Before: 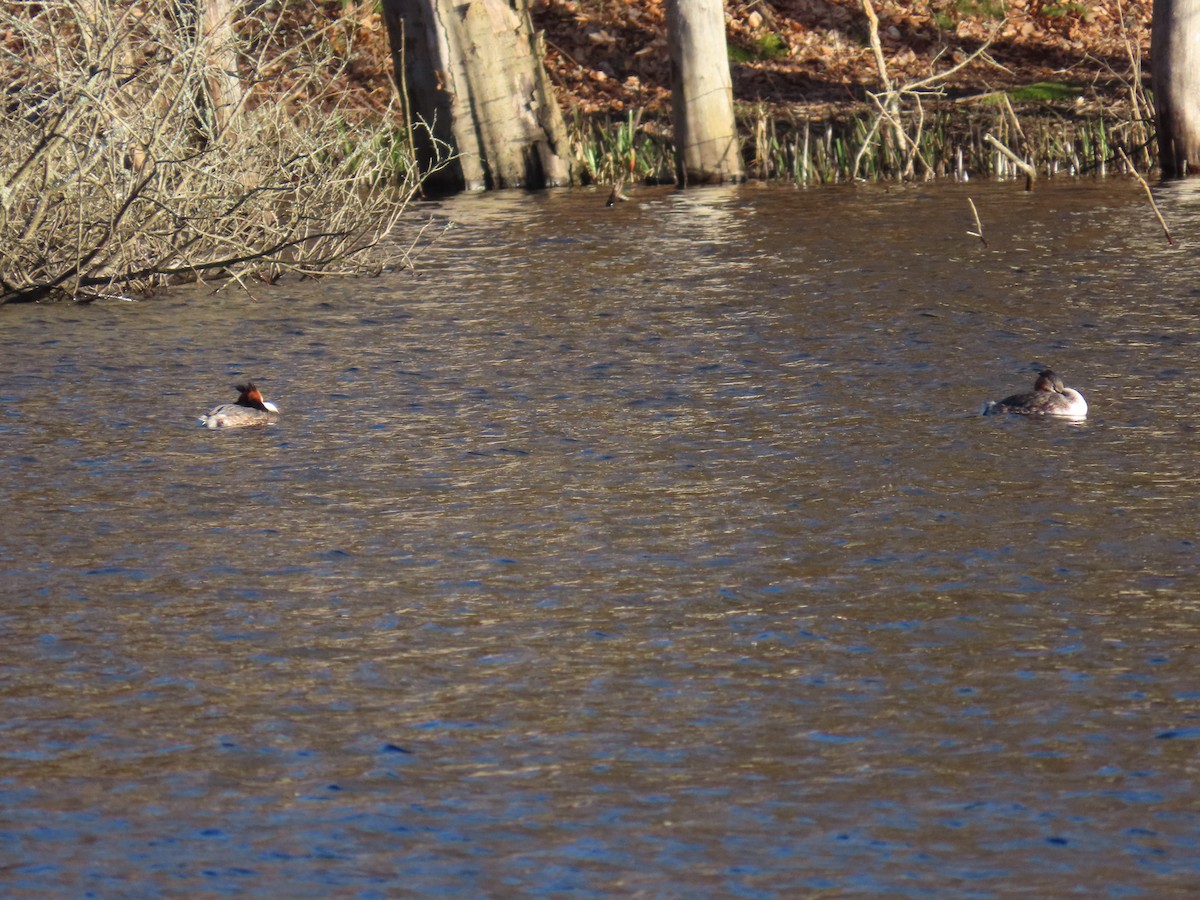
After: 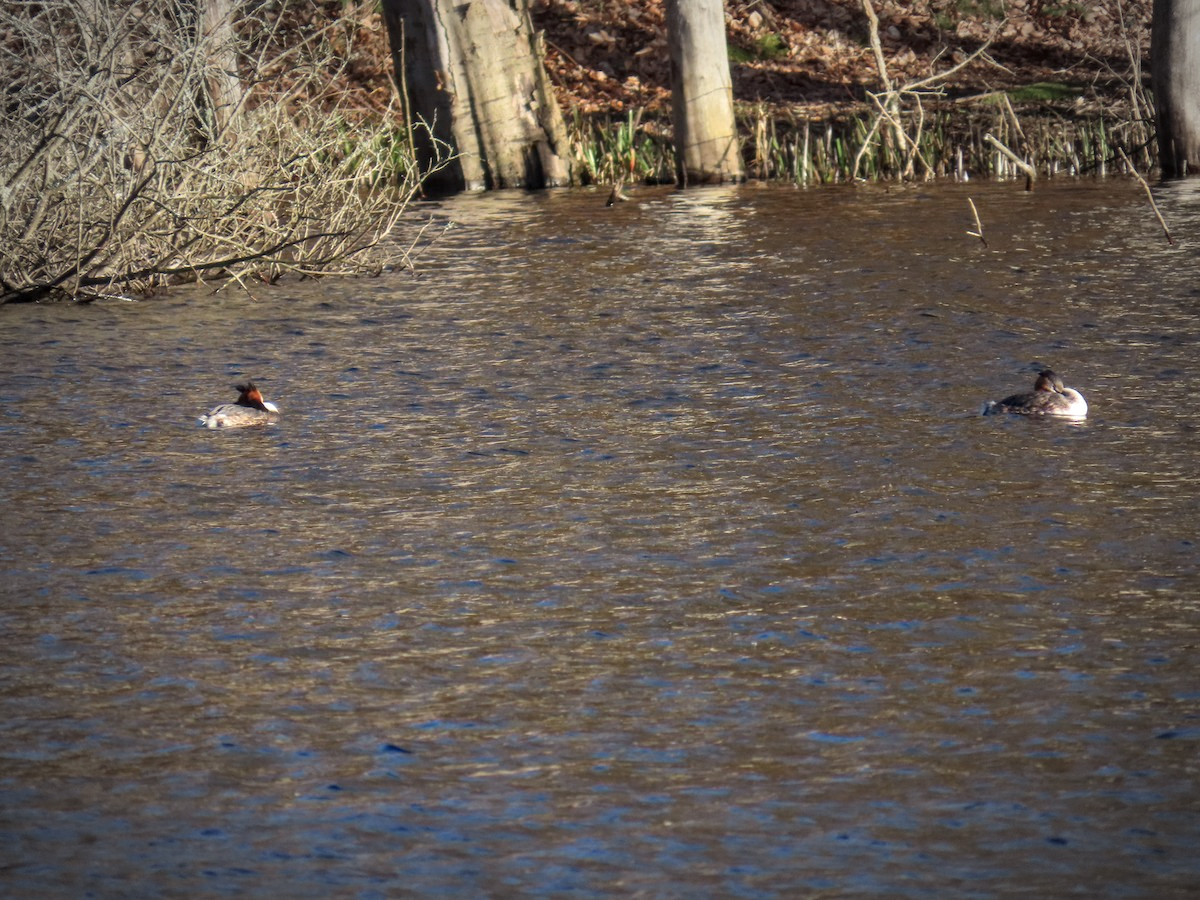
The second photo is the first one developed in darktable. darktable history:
local contrast: on, module defaults
vignetting: brightness -0.575, automatic ratio true
